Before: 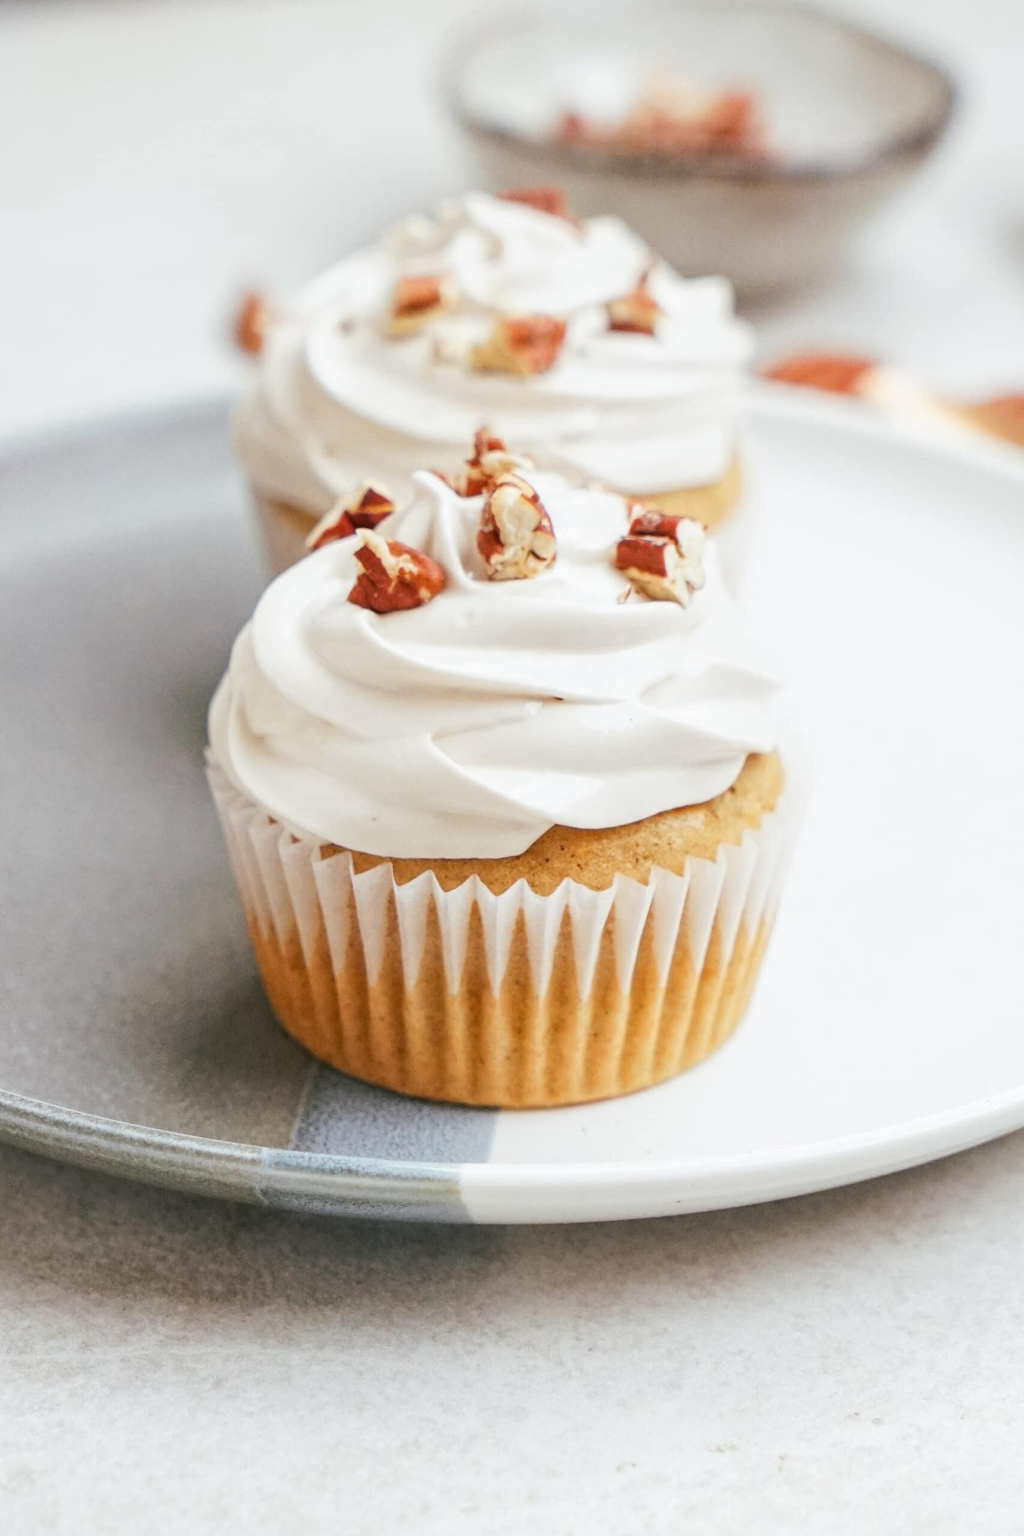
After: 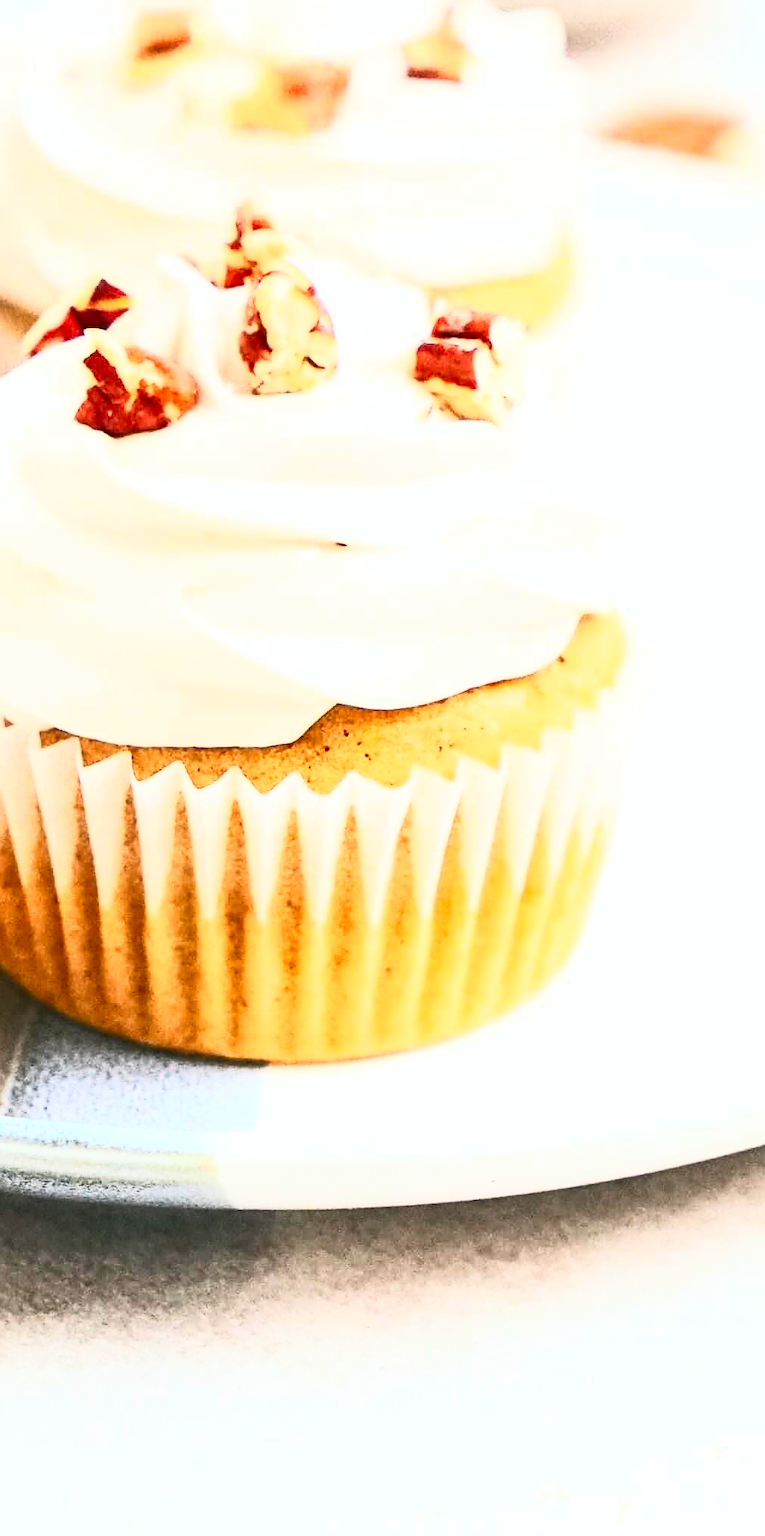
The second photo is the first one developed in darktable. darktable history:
contrast brightness saturation: contrast 0.82, brightness 0.595, saturation 0.572
sharpen: on, module defaults
crop and rotate: left 28.271%, top 17.515%, right 12.659%, bottom 3.468%
